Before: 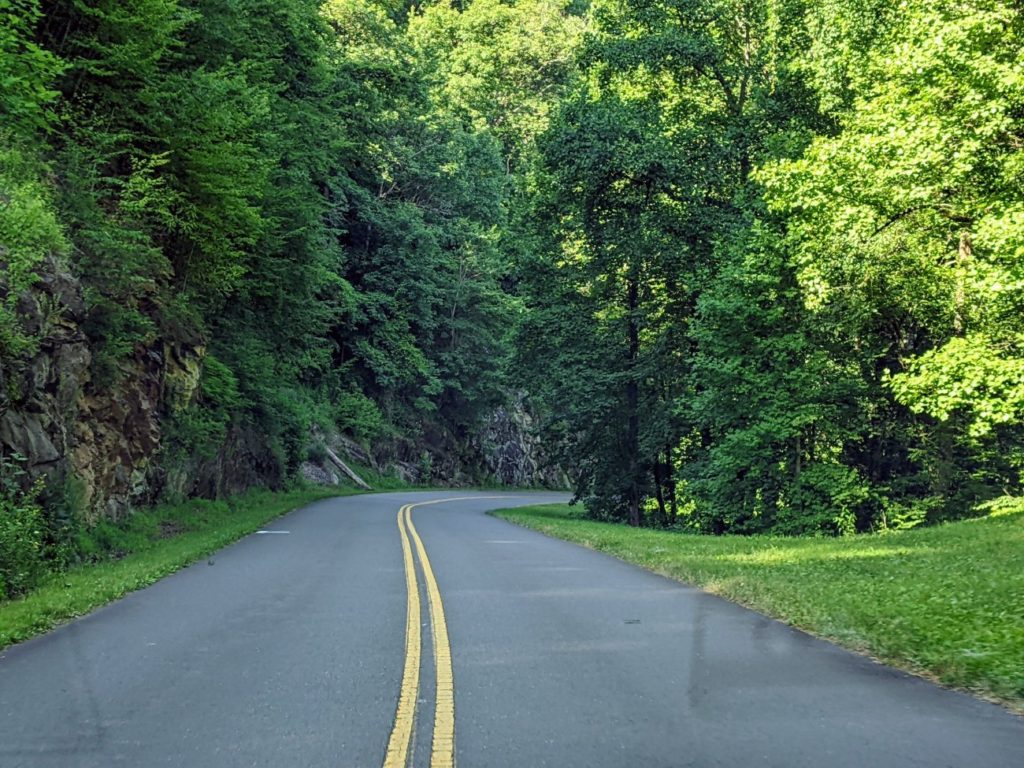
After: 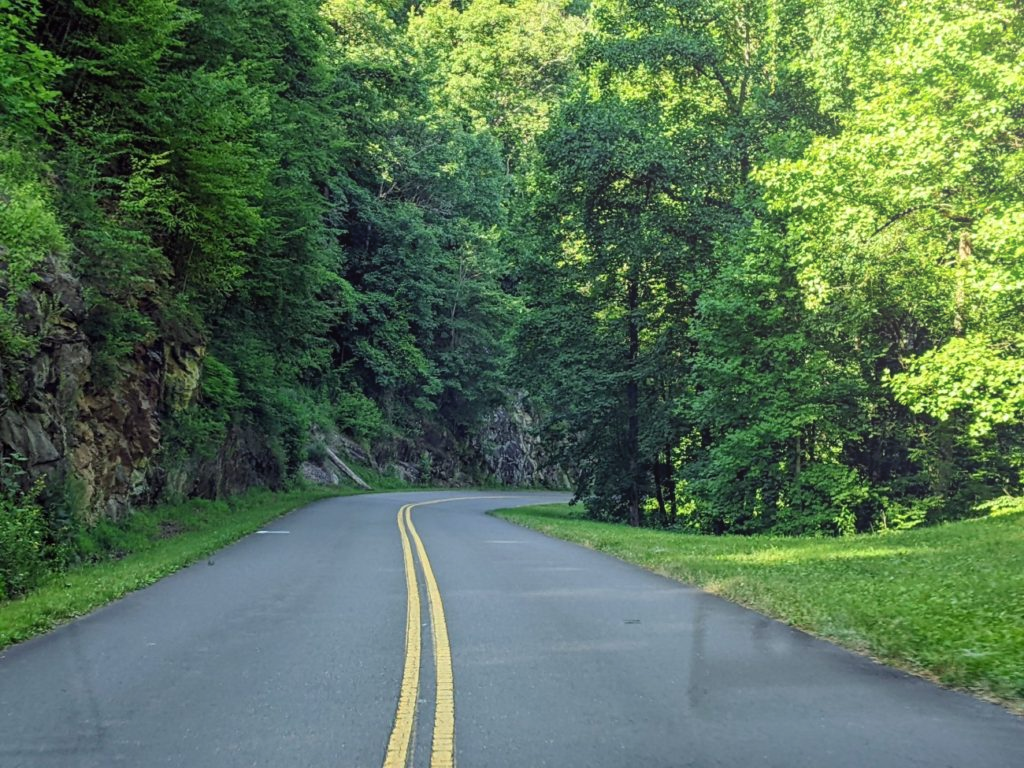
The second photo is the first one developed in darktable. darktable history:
bloom: size 40%
